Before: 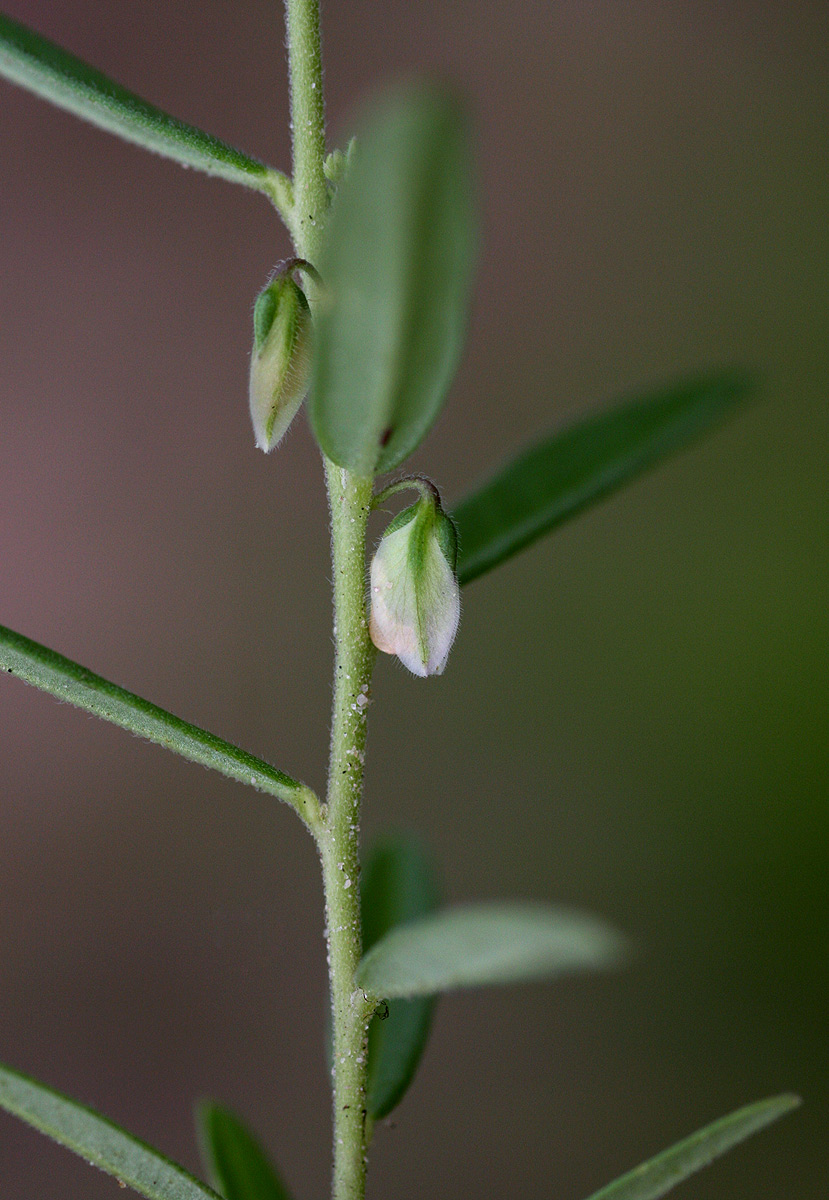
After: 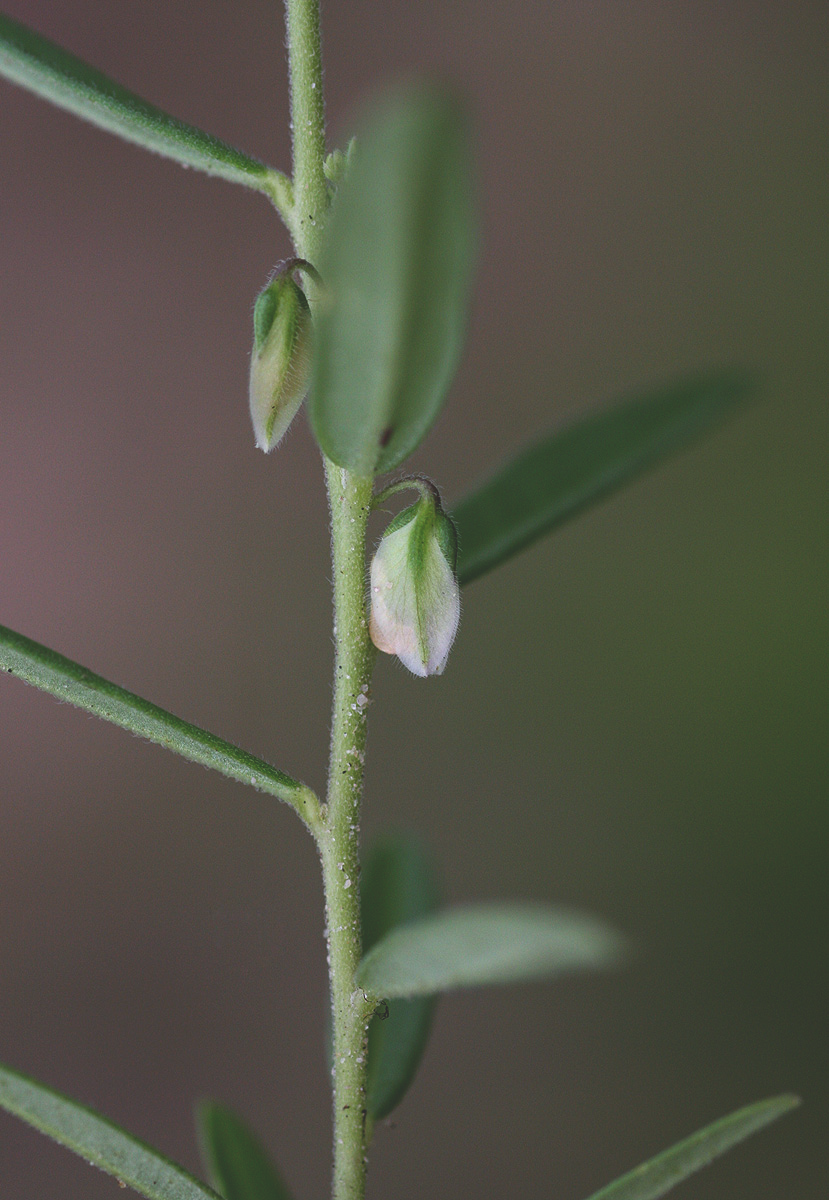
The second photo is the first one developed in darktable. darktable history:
exposure: black level correction -0.026, exposure -0.118 EV, compensate highlight preservation false
